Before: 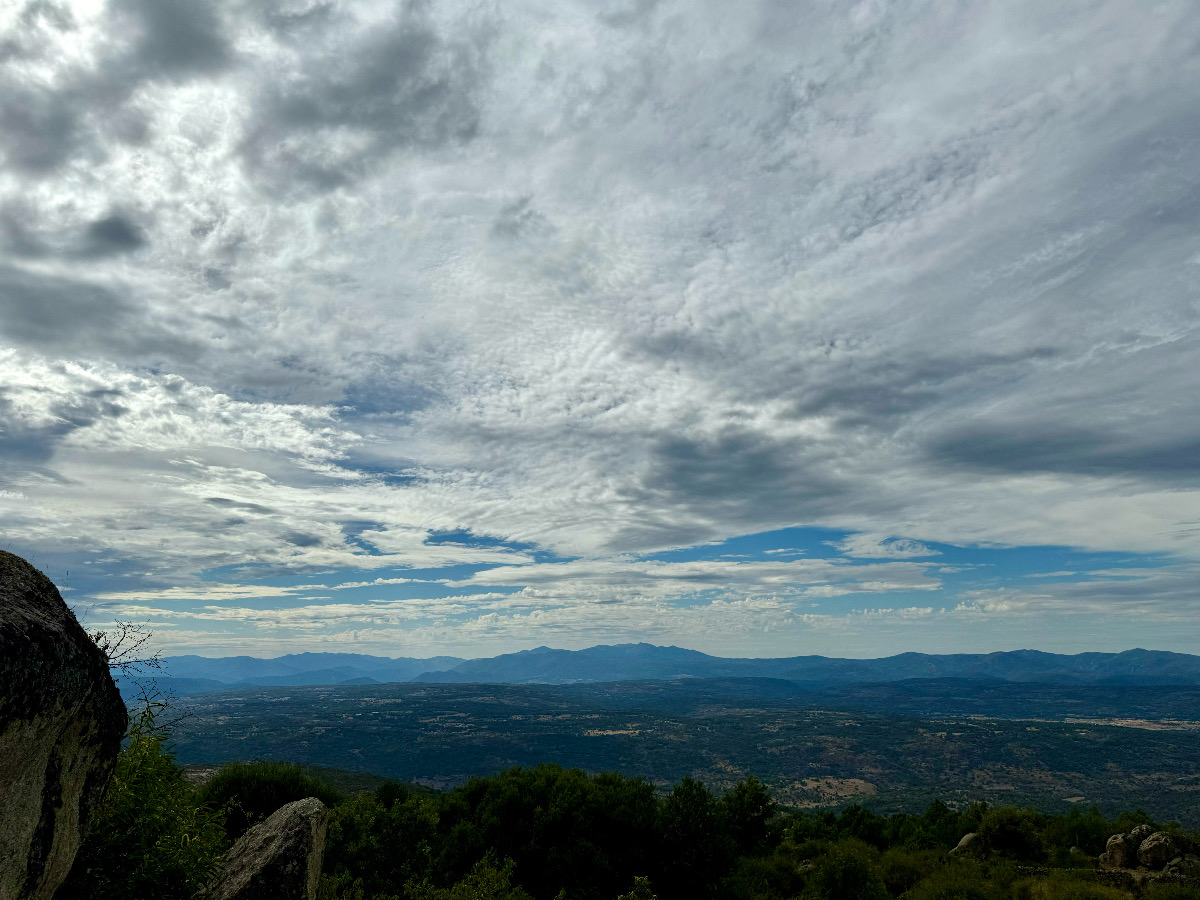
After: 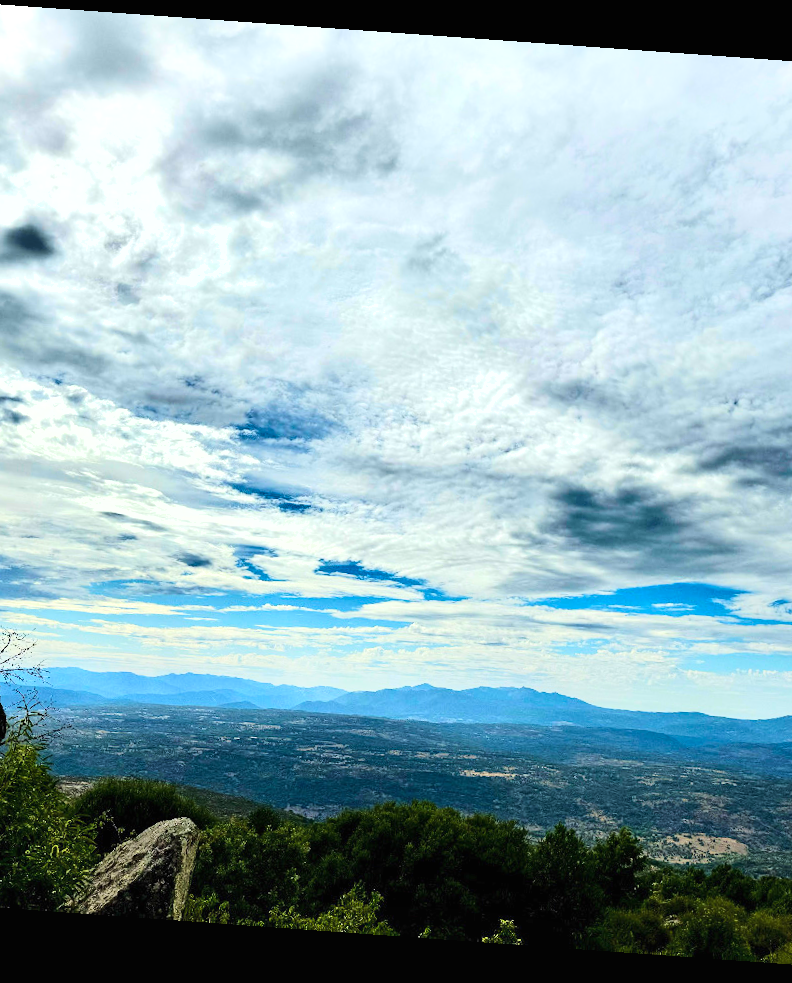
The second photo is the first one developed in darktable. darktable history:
rotate and perspective: rotation 4.1°, automatic cropping off
crop: left 10.644%, right 26.528%
base curve: curves: ch0 [(0, 0) (0.028, 0.03) (0.121, 0.232) (0.46, 0.748) (0.859, 0.968) (1, 1)]
exposure: black level correction 0, exposure 1.1 EV, compensate exposure bias true, compensate highlight preservation false
shadows and highlights: white point adjustment -3.64, highlights -63.34, highlights color adjustment 42%, soften with gaussian
